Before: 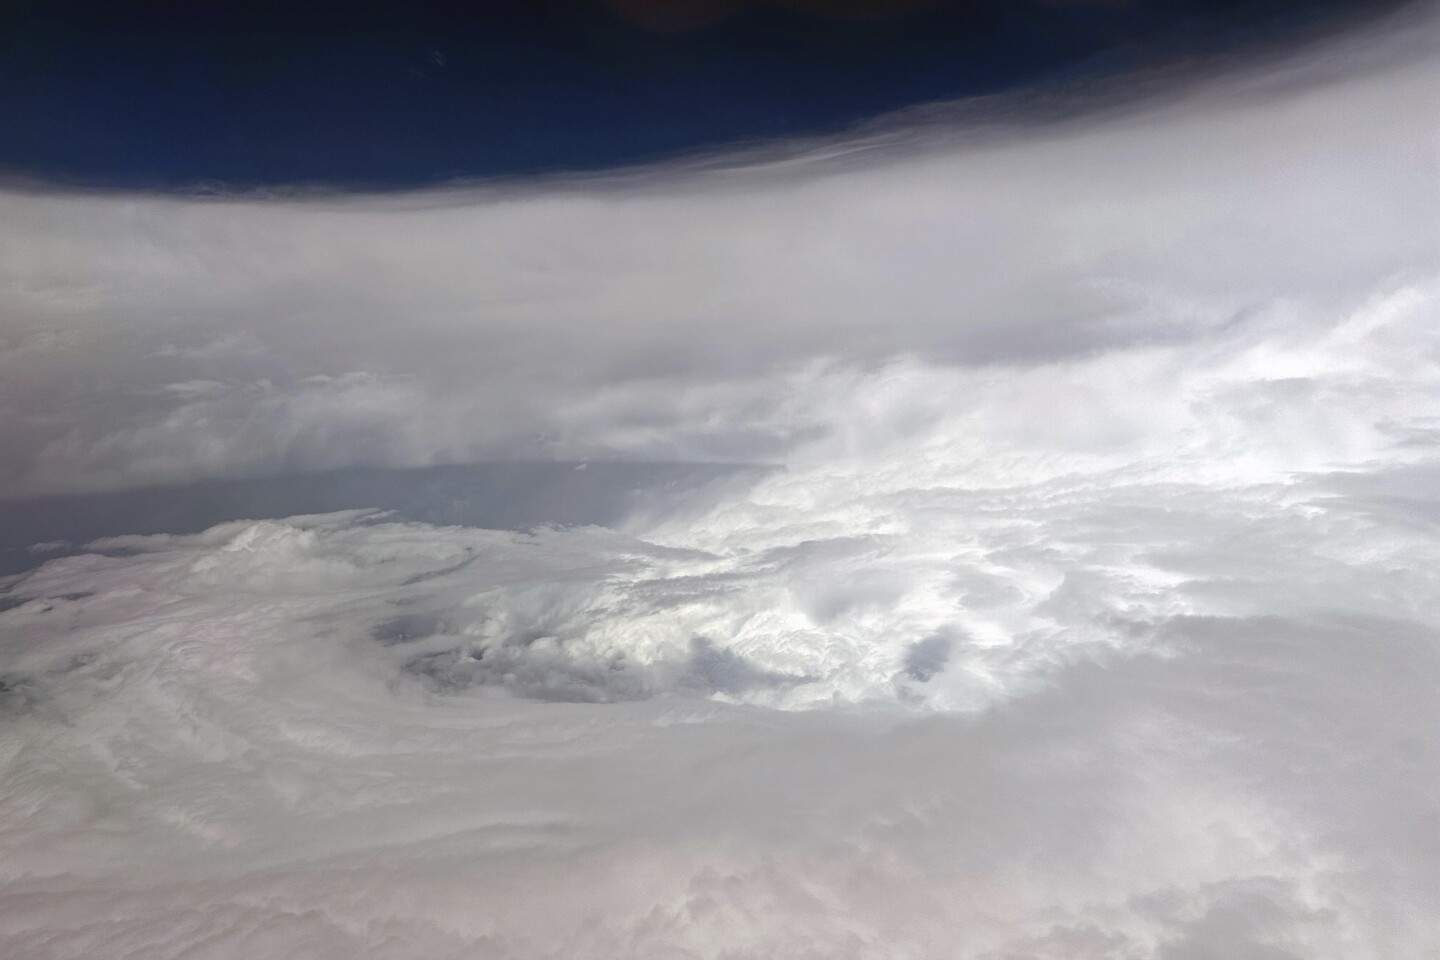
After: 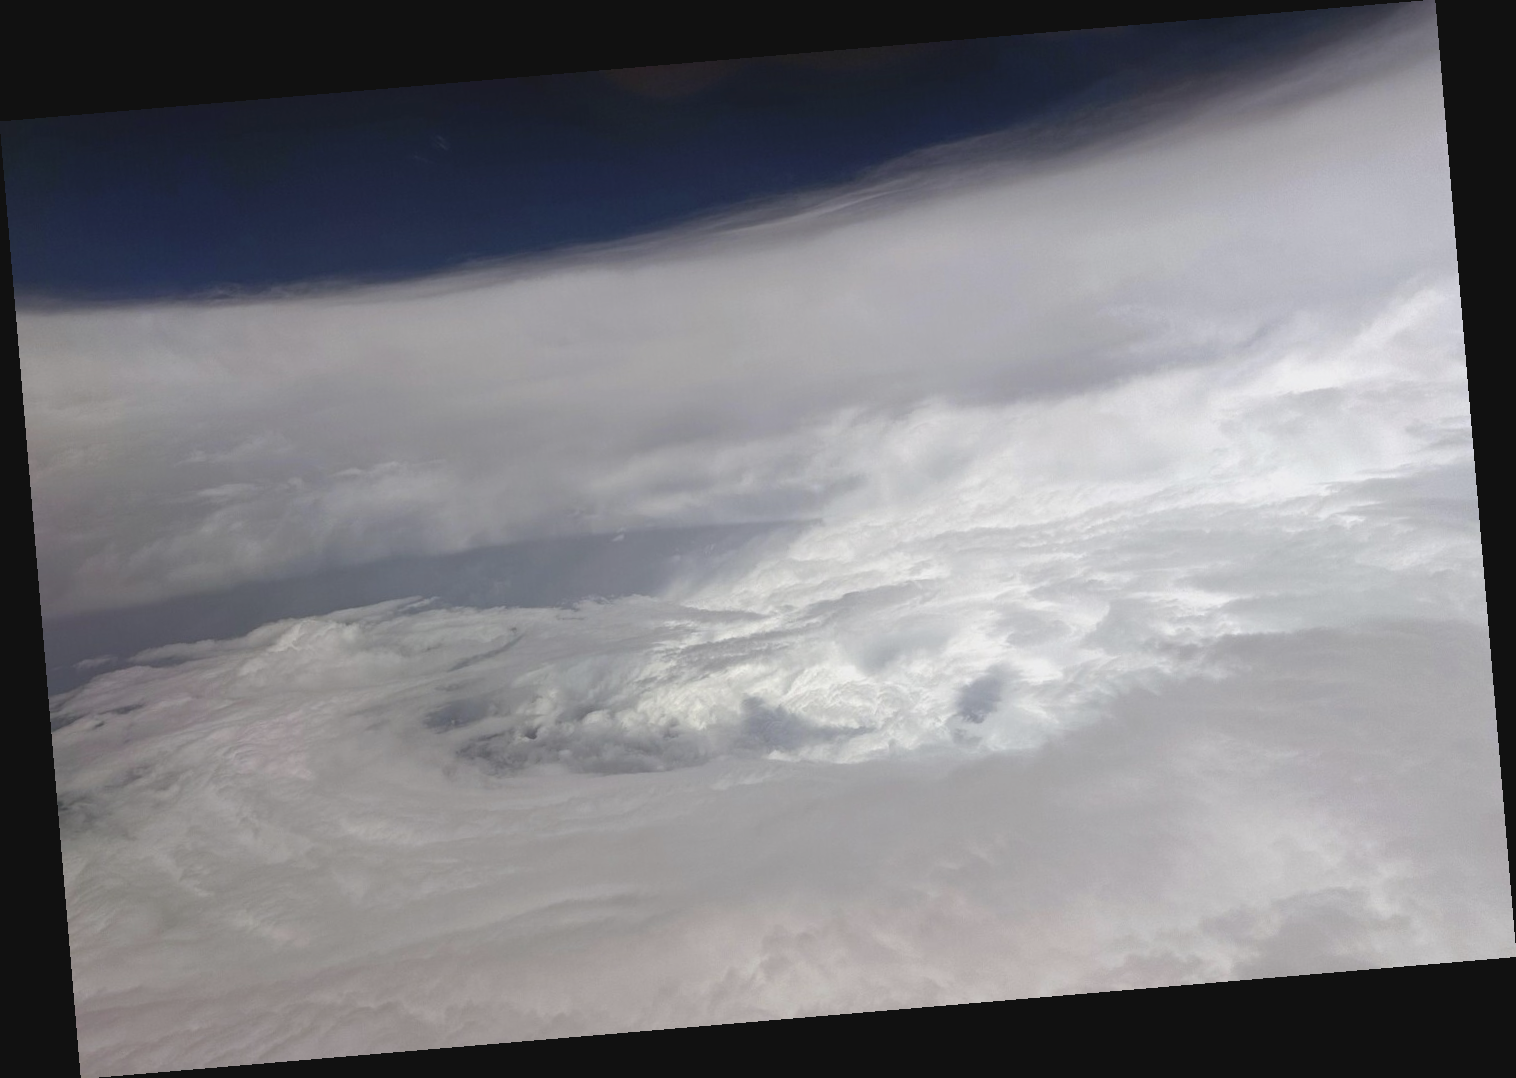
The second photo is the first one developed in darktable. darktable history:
contrast brightness saturation: contrast -0.1, saturation -0.1
exposure: exposure -0.021 EV, compensate highlight preservation false
rotate and perspective: rotation -4.86°, automatic cropping off
